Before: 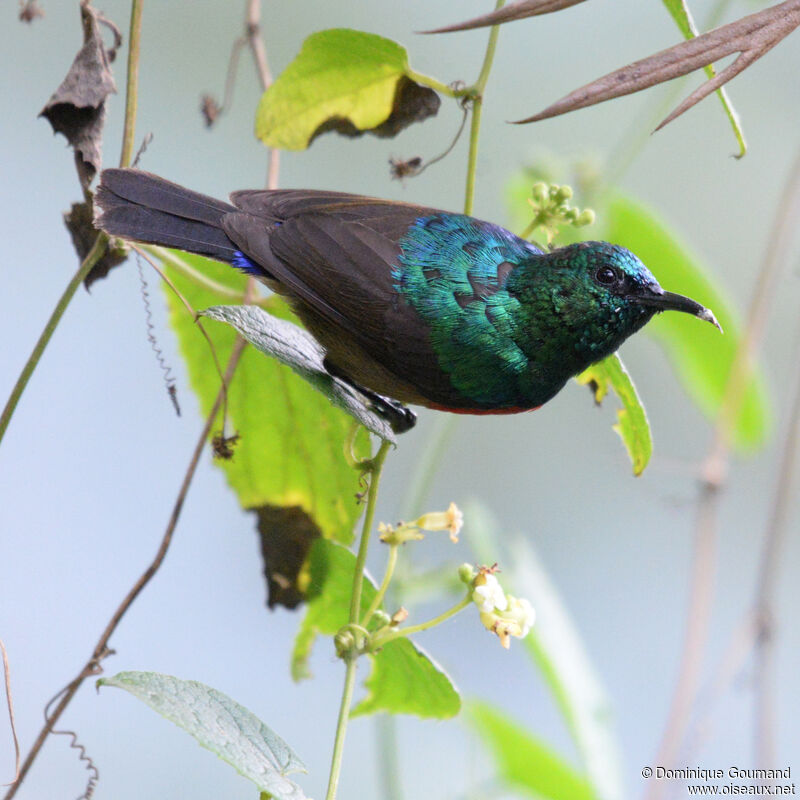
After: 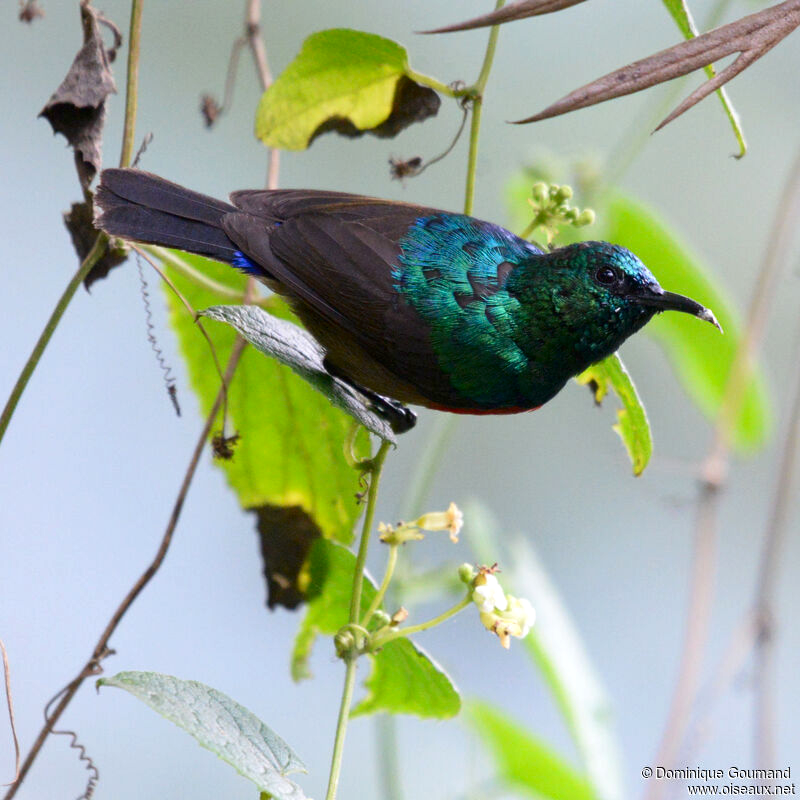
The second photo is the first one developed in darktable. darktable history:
contrast brightness saturation: contrast 0.07, brightness -0.13, saturation 0.06
exposure: exposure 0.078 EV, compensate highlight preservation false
